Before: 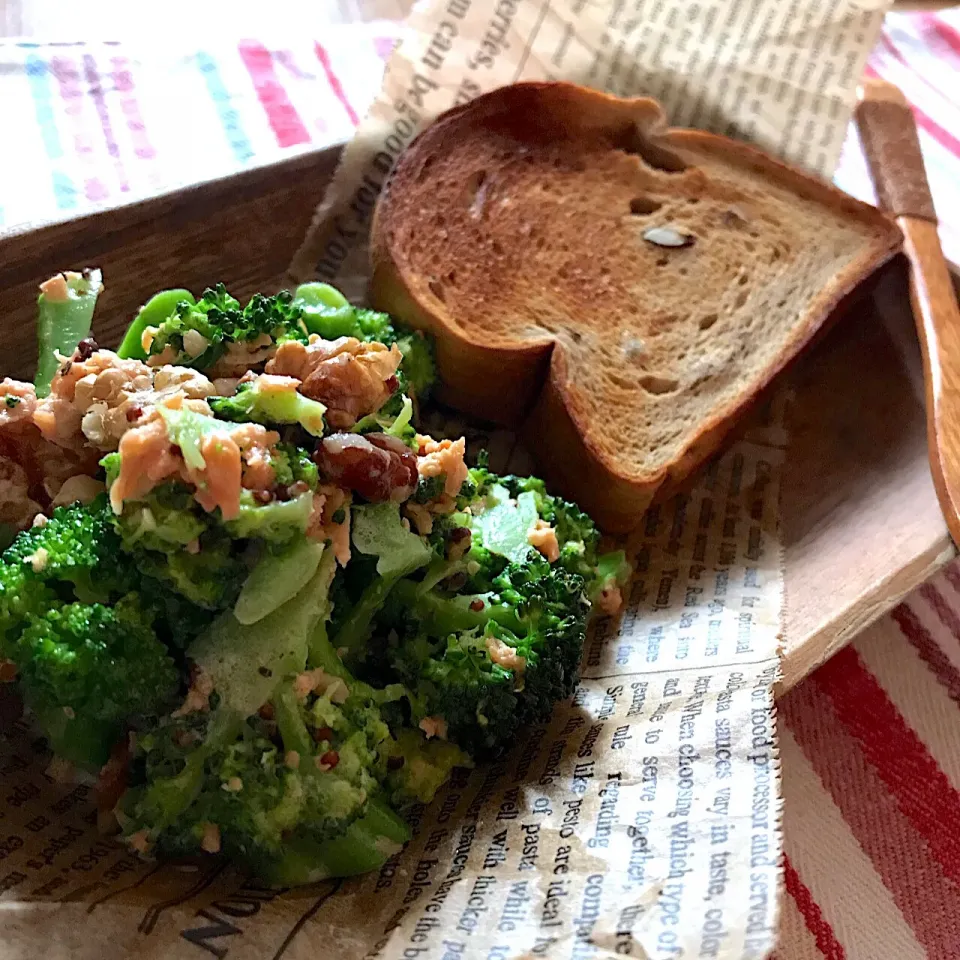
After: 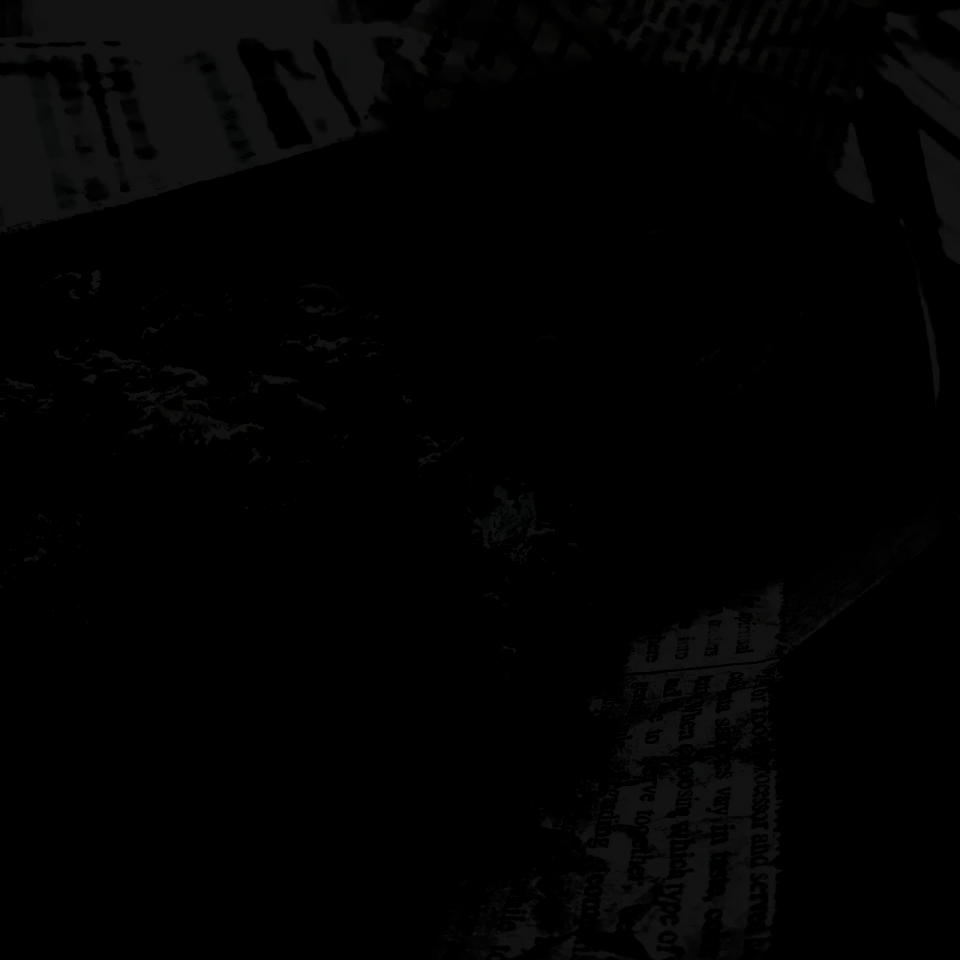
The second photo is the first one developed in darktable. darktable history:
levels: levels [0.721, 0.937, 0.997]
filmic rgb: black relative exposure -7.65 EV, white relative exposure 4.56 EV, hardness 3.61
